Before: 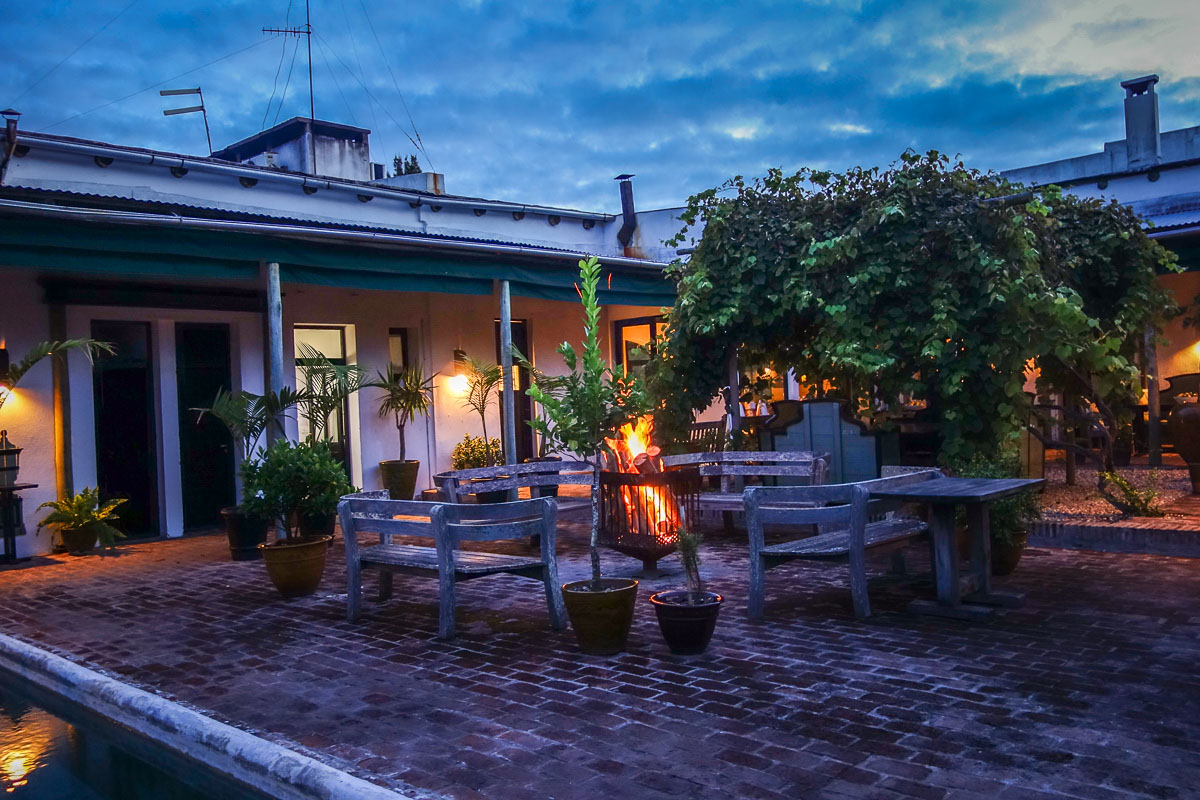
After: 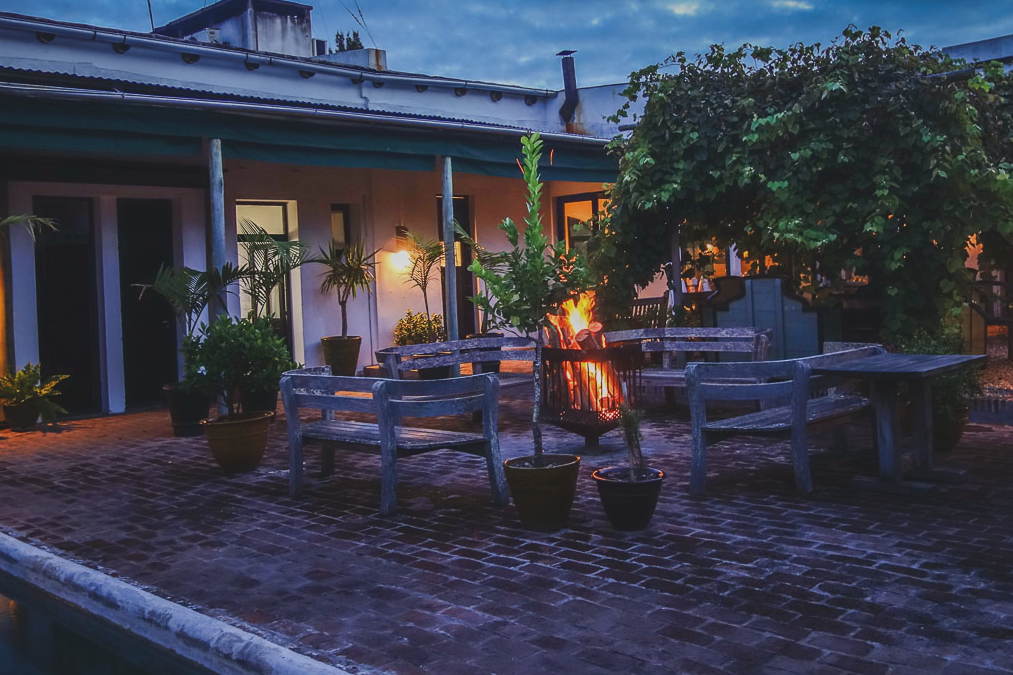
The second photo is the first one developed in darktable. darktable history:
exposure: black level correction -0.015, exposure -0.5 EV, compensate highlight preservation false
crop and rotate: left 4.842%, top 15.51%, right 10.668%
